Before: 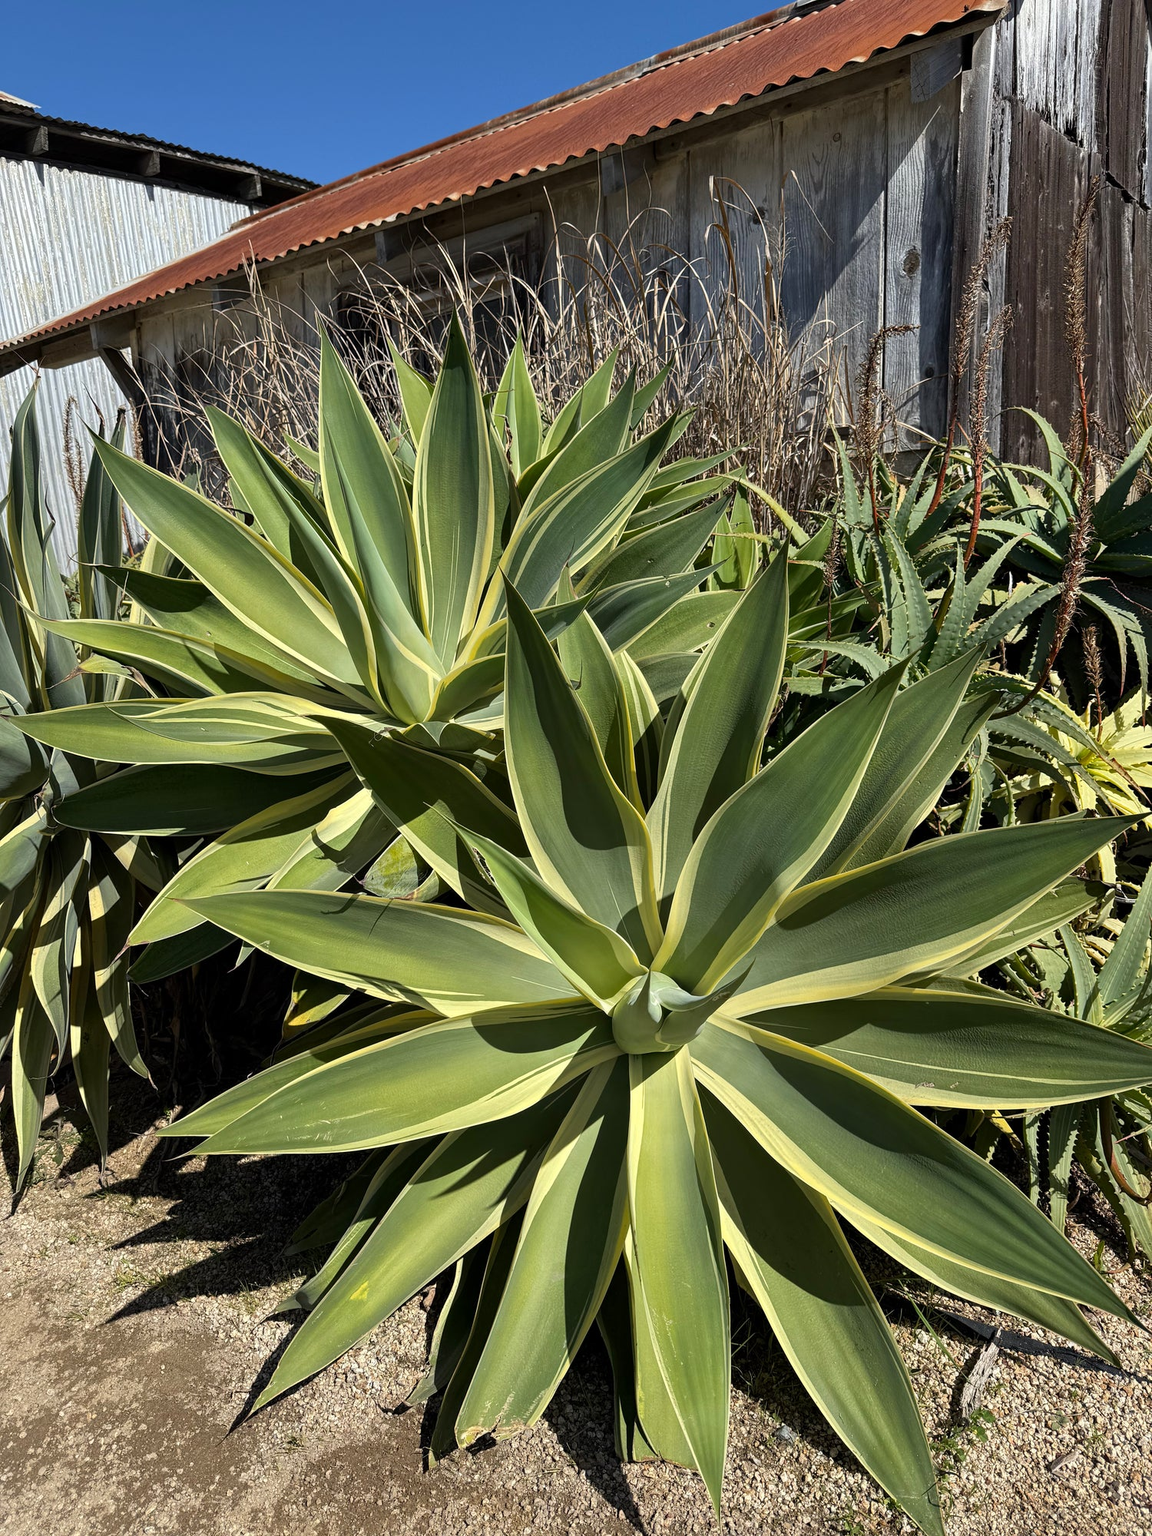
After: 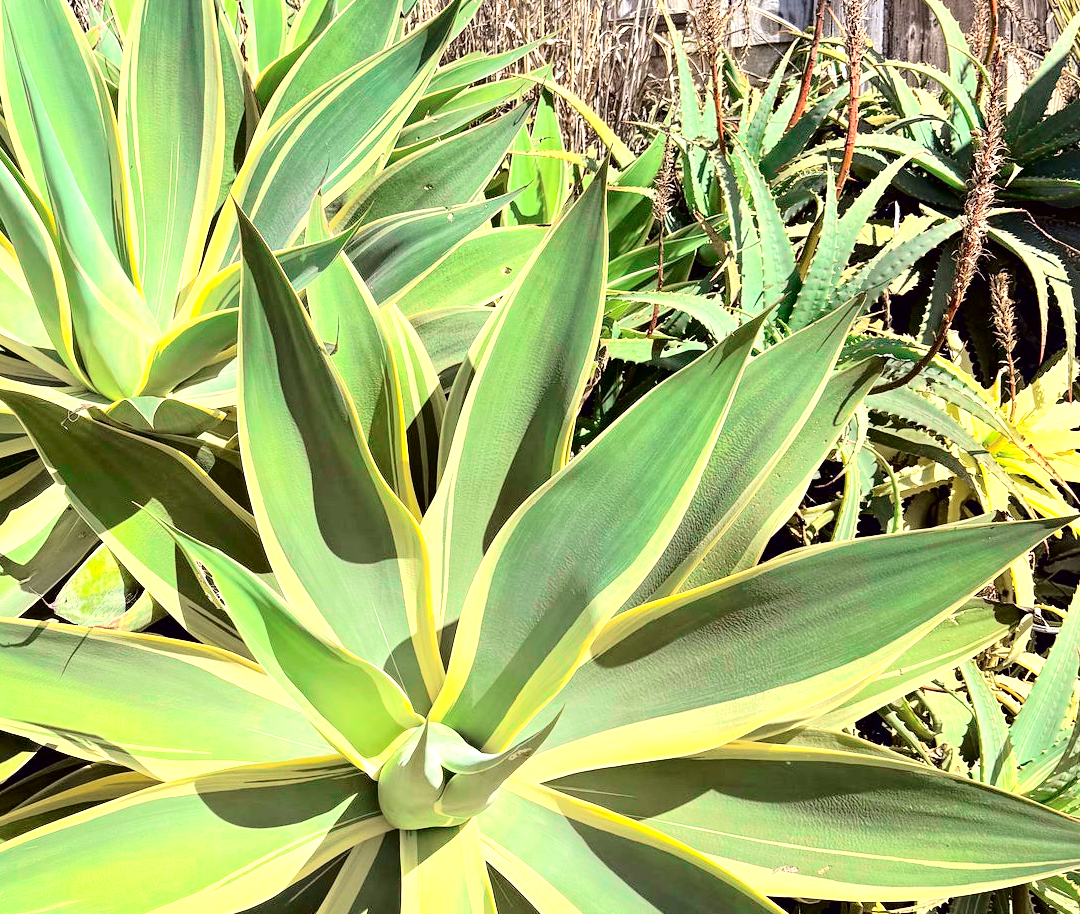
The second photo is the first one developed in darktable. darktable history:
tone curve: curves: ch0 [(0.003, 0.003) (0.104, 0.026) (0.236, 0.181) (0.401, 0.443) (0.495, 0.55) (0.625, 0.67) (0.819, 0.841) (0.96, 0.899)]; ch1 [(0, 0) (0.161, 0.092) (0.37, 0.302) (0.424, 0.402) (0.45, 0.466) (0.495, 0.51) (0.573, 0.571) (0.638, 0.641) (0.751, 0.741) (1, 1)]; ch2 [(0, 0) (0.352, 0.403) (0.466, 0.443) (0.524, 0.526) (0.56, 0.556) (1, 1)], color space Lab, independent channels, preserve colors none
crop and rotate: left 27.973%, top 27.19%, bottom 27.086%
exposure: exposure 2.004 EV, compensate highlight preservation false
